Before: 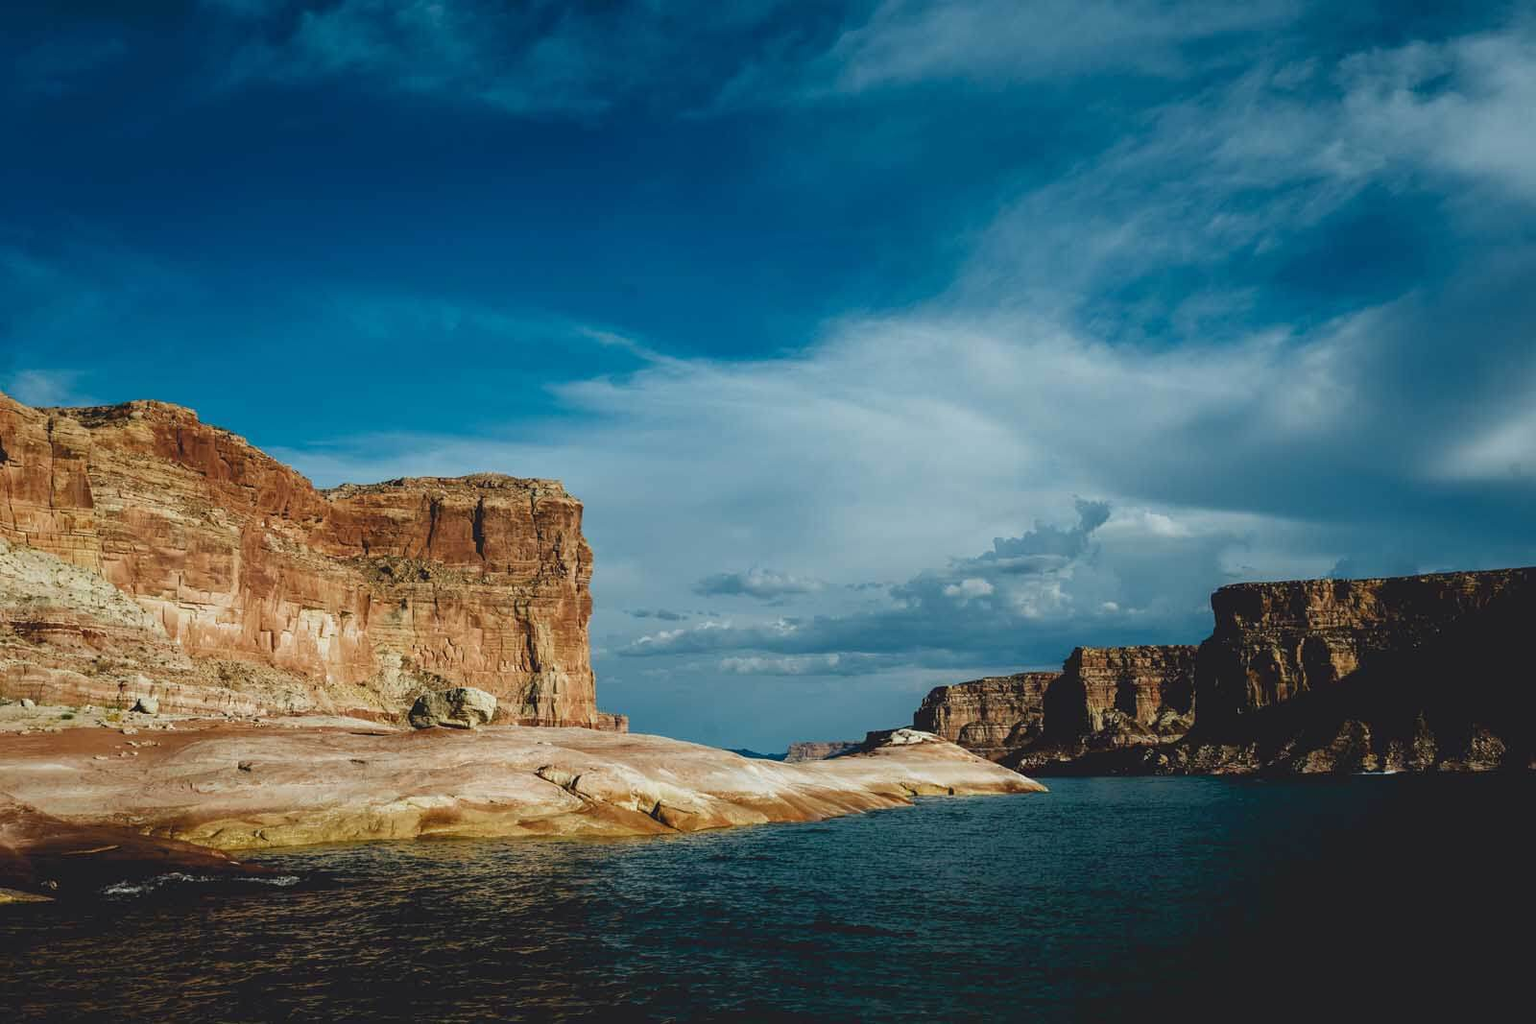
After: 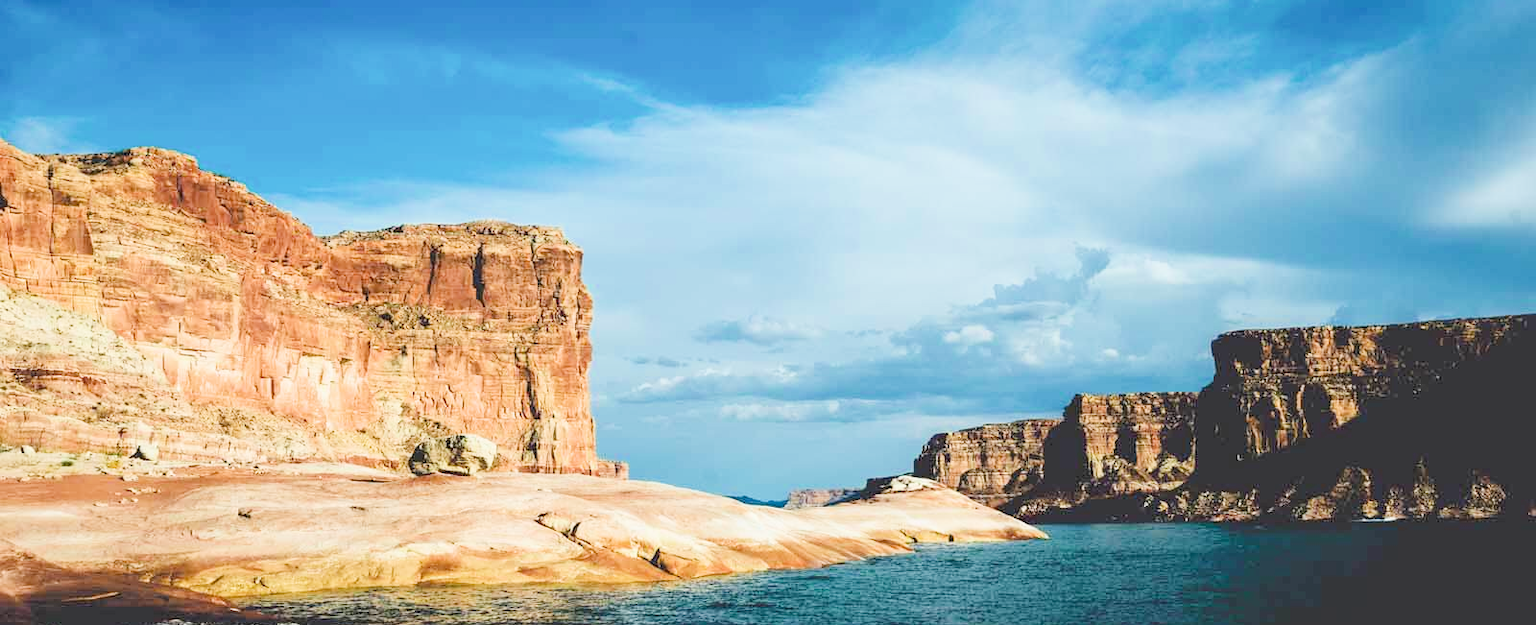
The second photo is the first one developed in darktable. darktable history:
crop and rotate: top 24.789%, bottom 14.02%
exposure: black level correction 0.001, exposure 1.869 EV, compensate exposure bias true, compensate highlight preservation false
filmic rgb: black relative exposure -7.65 EV, white relative exposure 4.56 EV, hardness 3.61, contrast 1.052
